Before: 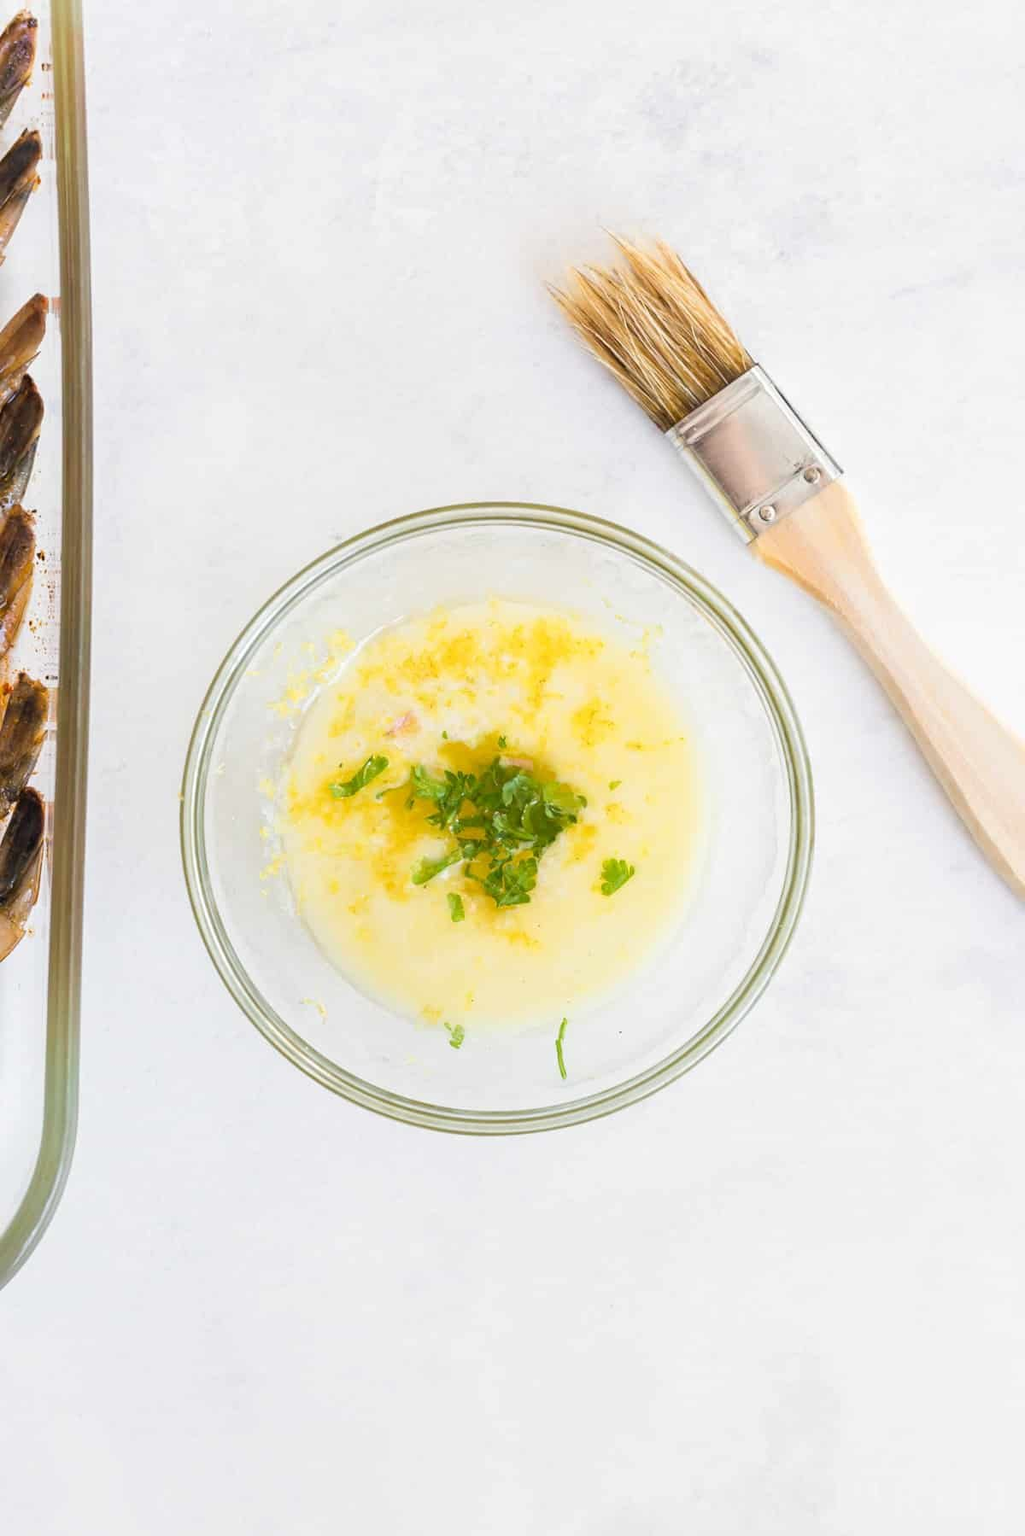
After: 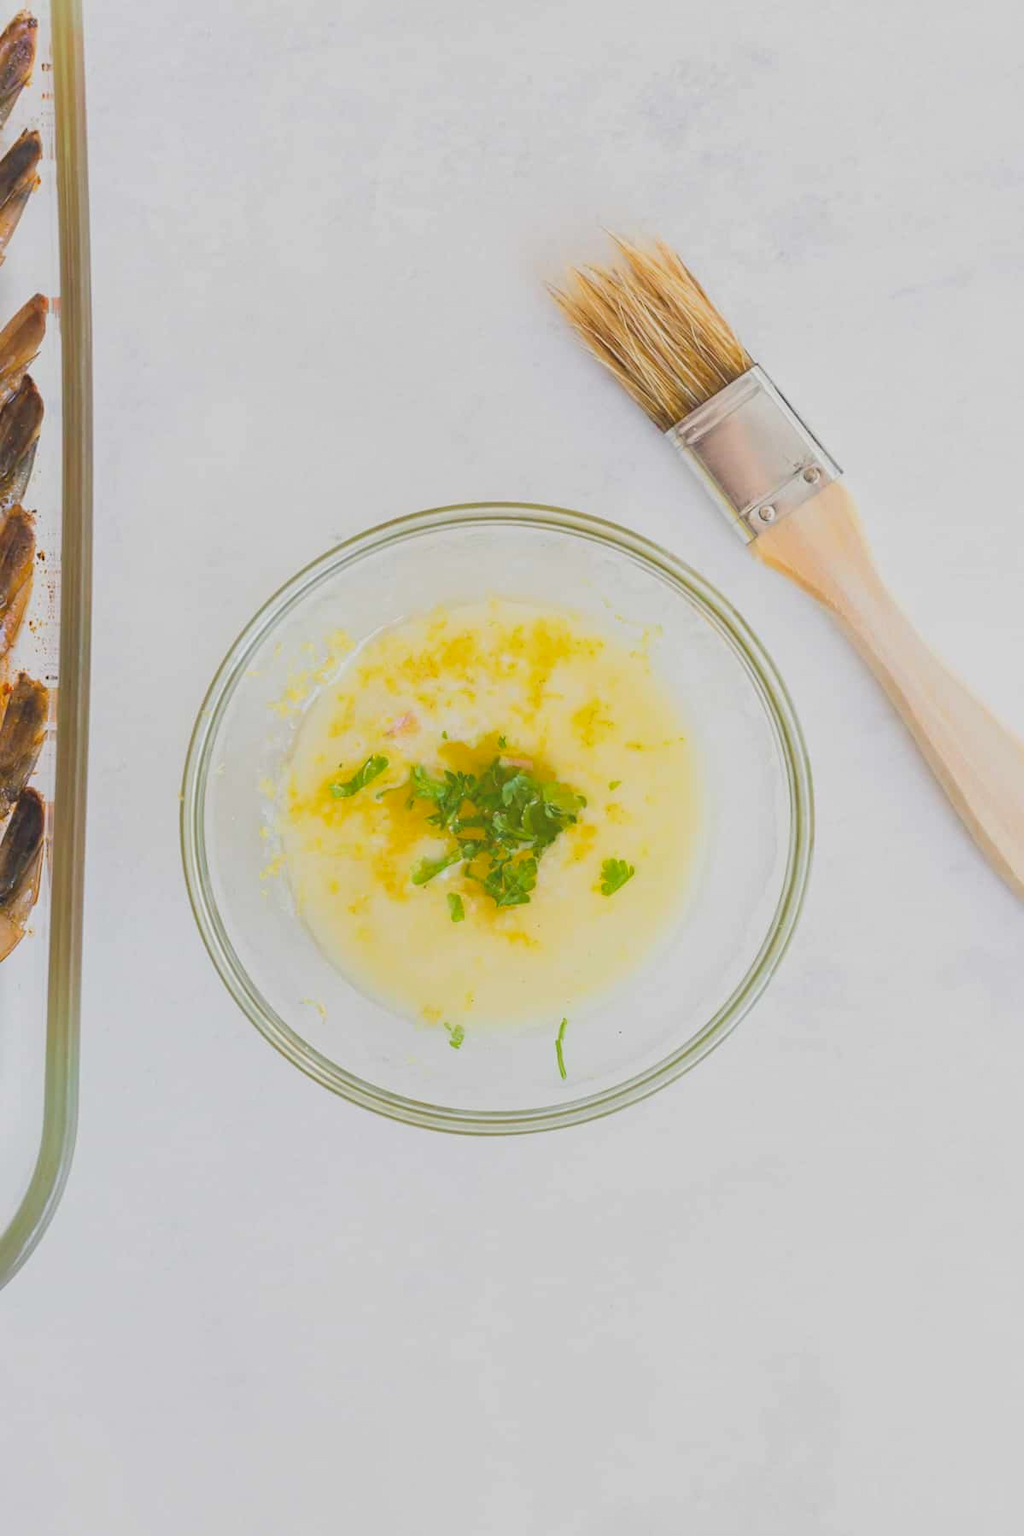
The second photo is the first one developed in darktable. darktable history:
contrast brightness saturation: contrast -0.28
